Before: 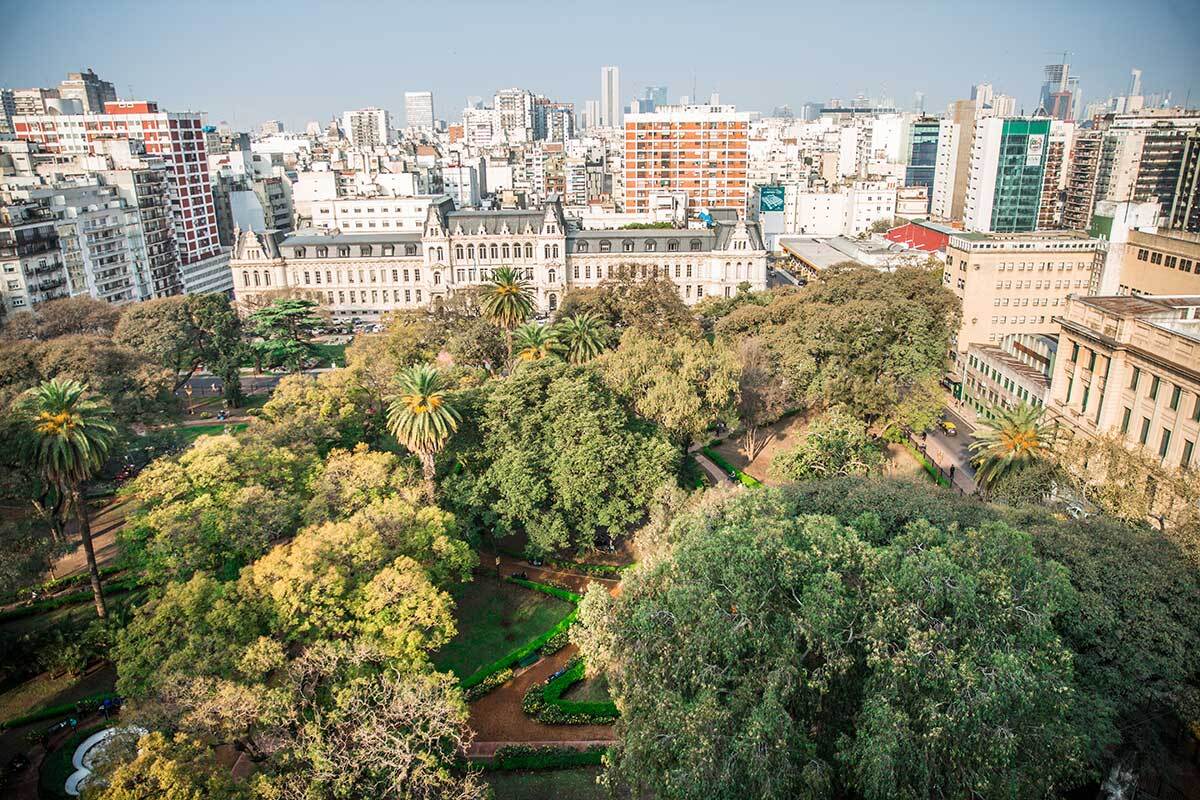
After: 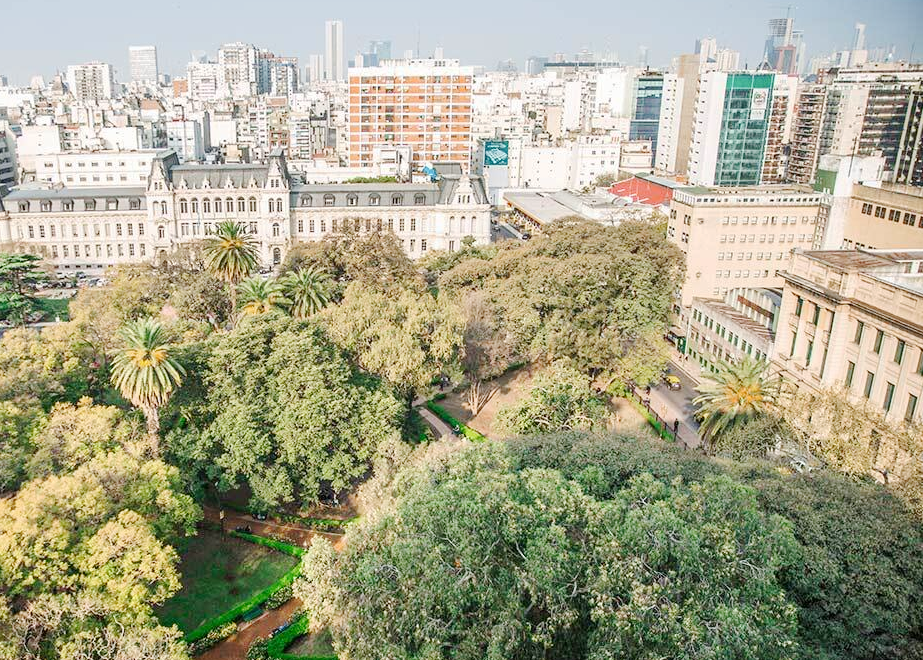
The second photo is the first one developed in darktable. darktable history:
crop: left 23.055%, top 5.874%, bottom 11.607%
base curve: curves: ch0 [(0, 0) (0.158, 0.273) (0.879, 0.895) (1, 1)], preserve colors none
